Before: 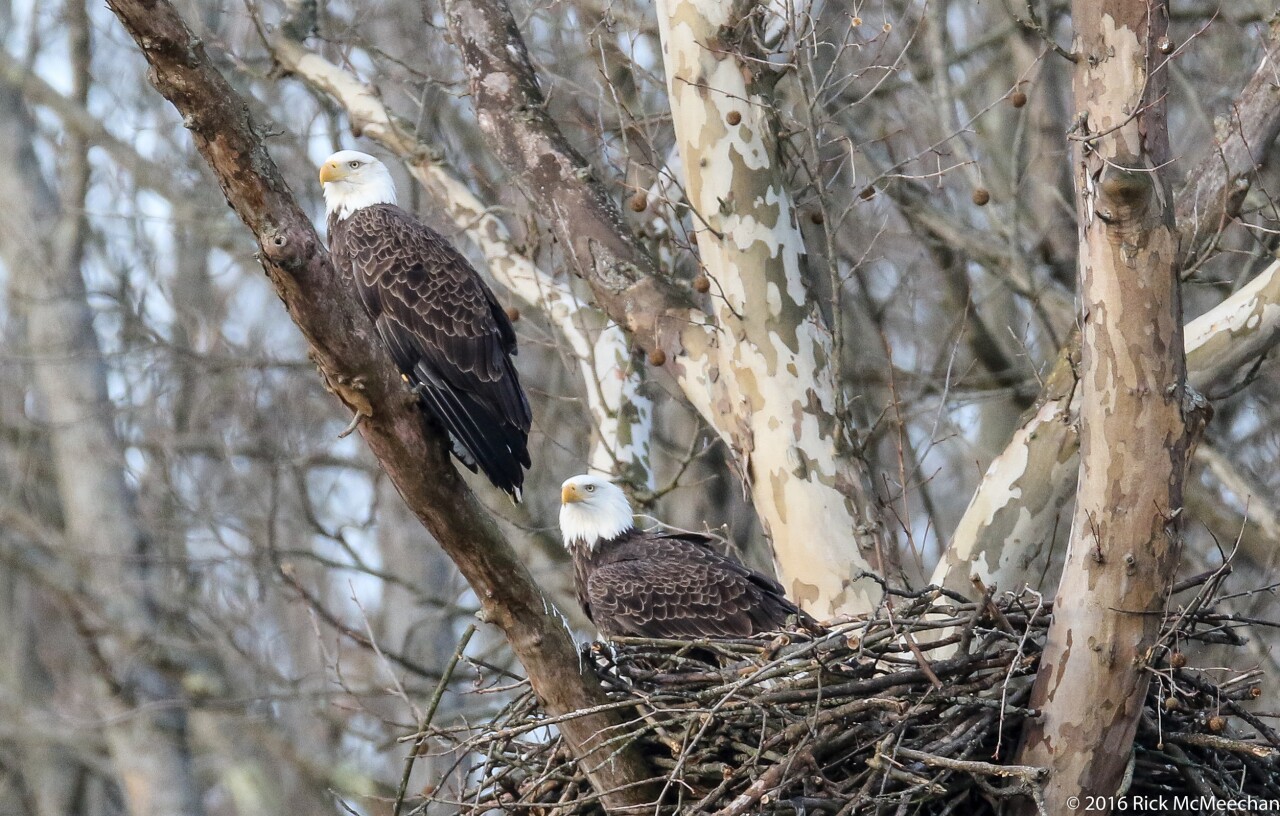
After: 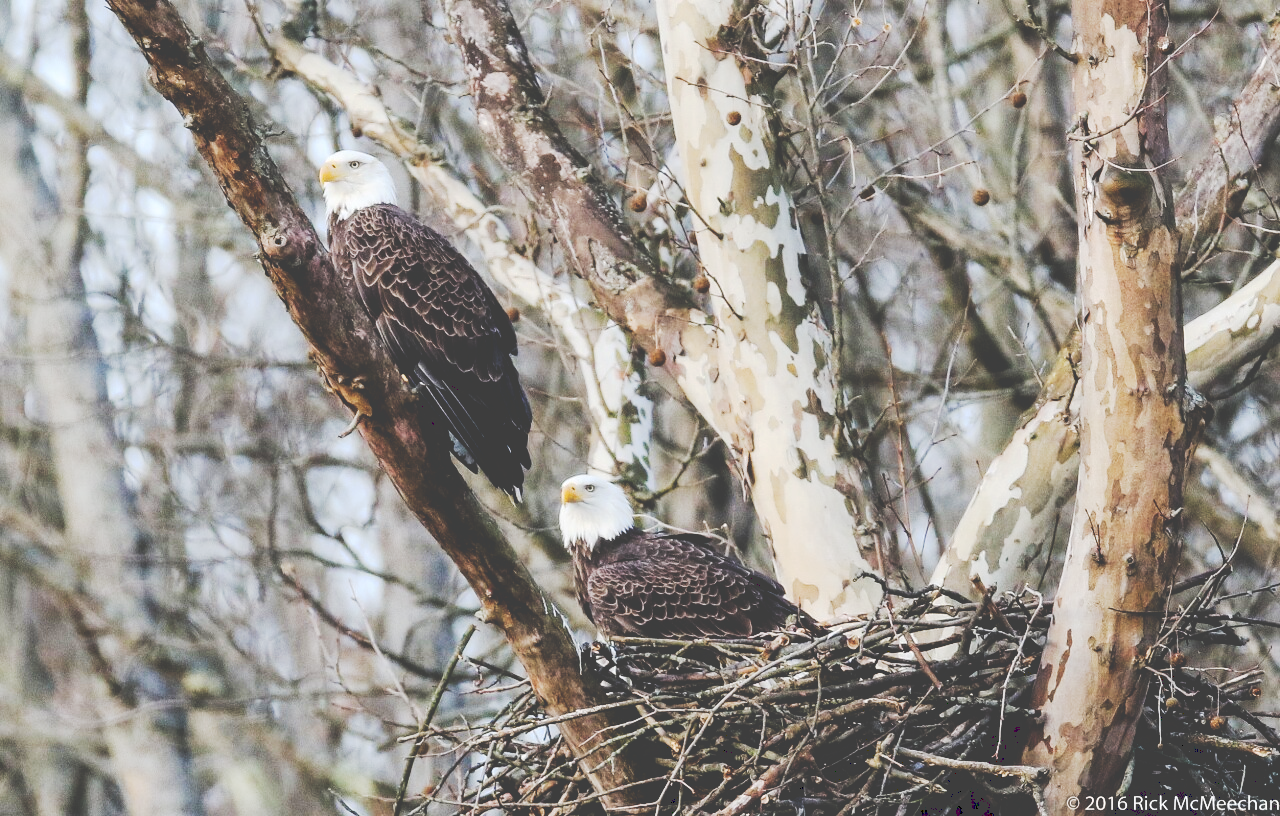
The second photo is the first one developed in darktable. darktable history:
tone equalizer: on, module defaults
tone curve: curves: ch0 [(0, 0) (0.003, 0.26) (0.011, 0.26) (0.025, 0.26) (0.044, 0.257) (0.069, 0.257) (0.1, 0.257) (0.136, 0.255) (0.177, 0.258) (0.224, 0.272) (0.277, 0.294) (0.335, 0.346) (0.399, 0.422) (0.468, 0.536) (0.543, 0.657) (0.623, 0.757) (0.709, 0.823) (0.801, 0.872) (0.898, 0.92) (1, 1)], preserve colors none
